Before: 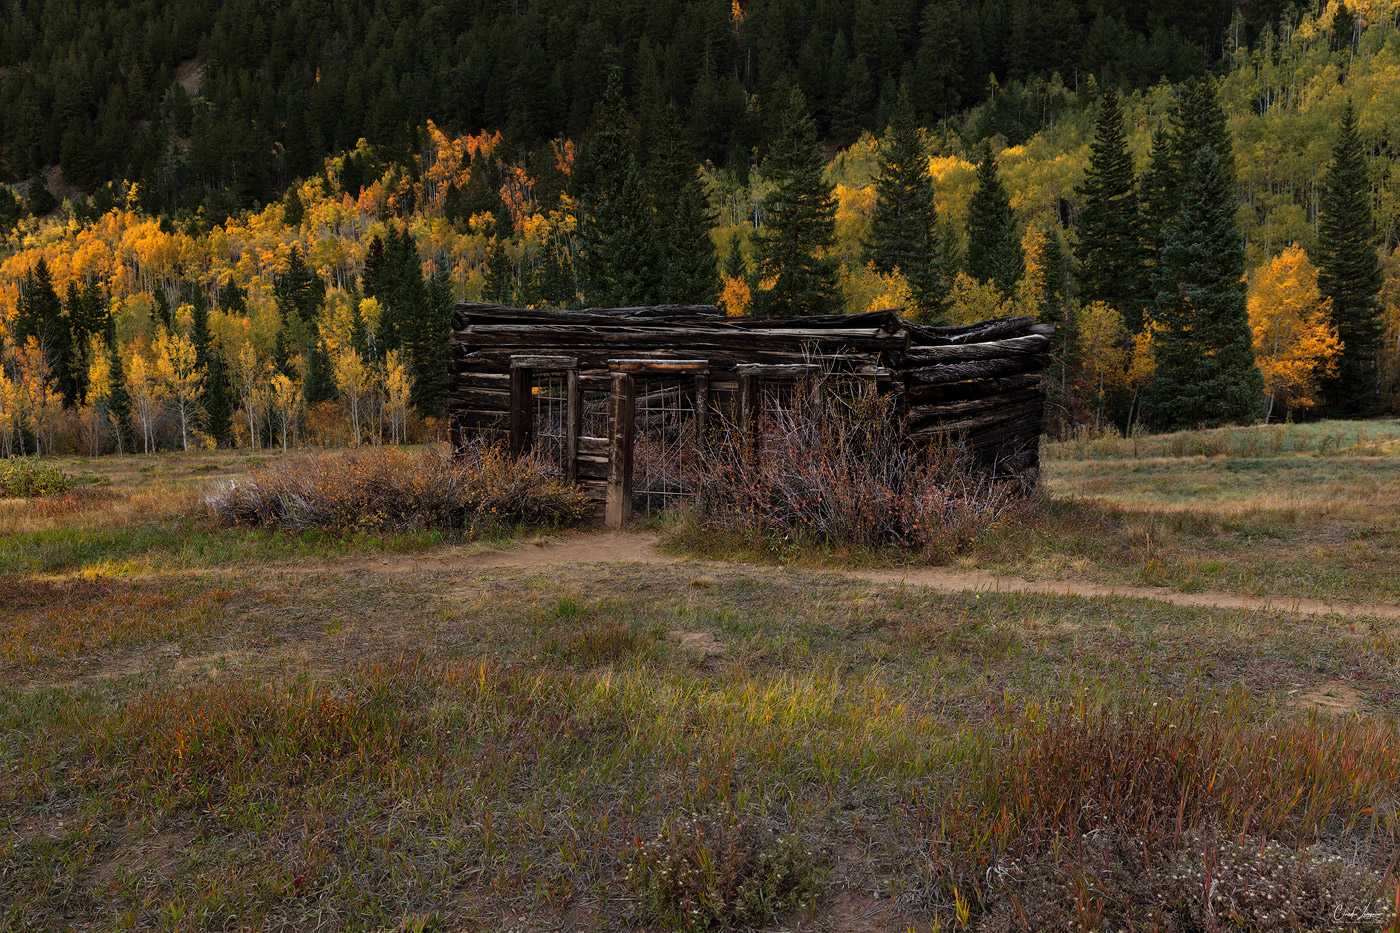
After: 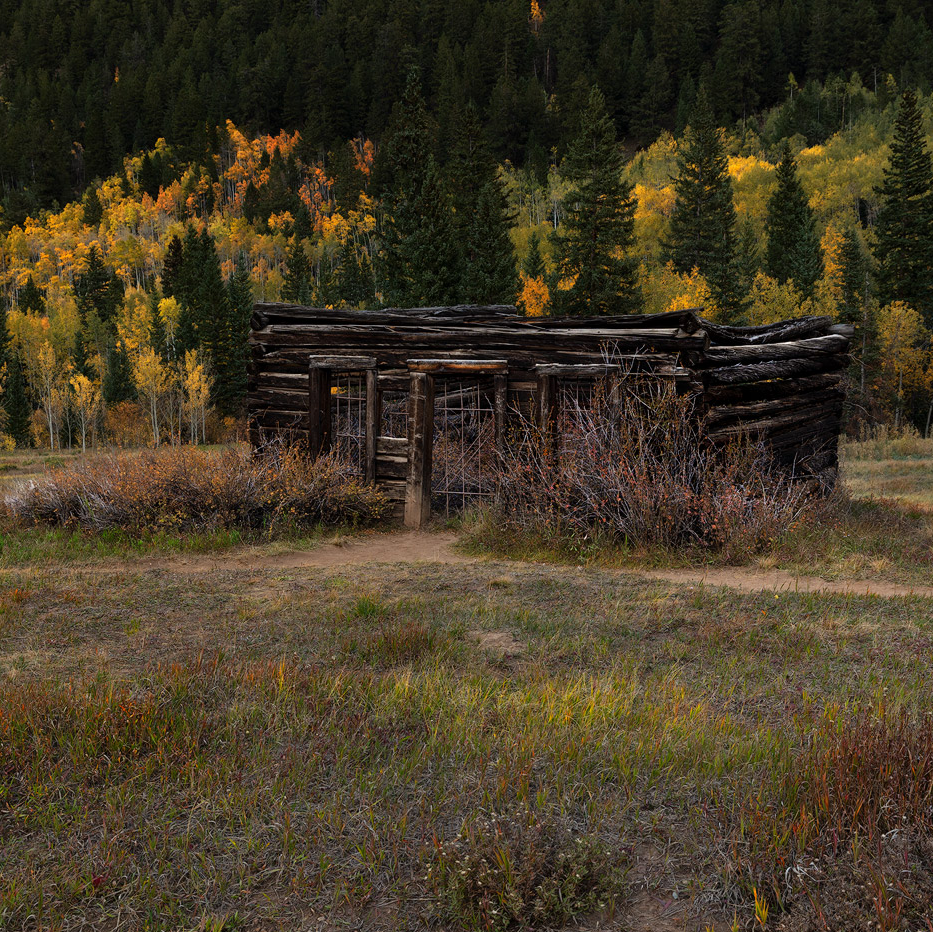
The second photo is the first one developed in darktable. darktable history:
crop and rotate: left 14.436%, right 18.898%
shadows and highlights: radius 331.84, shadows 53.55, highlights -100, compress 94.63%, highlights color adjustment 73.23%, soften with gaussian
